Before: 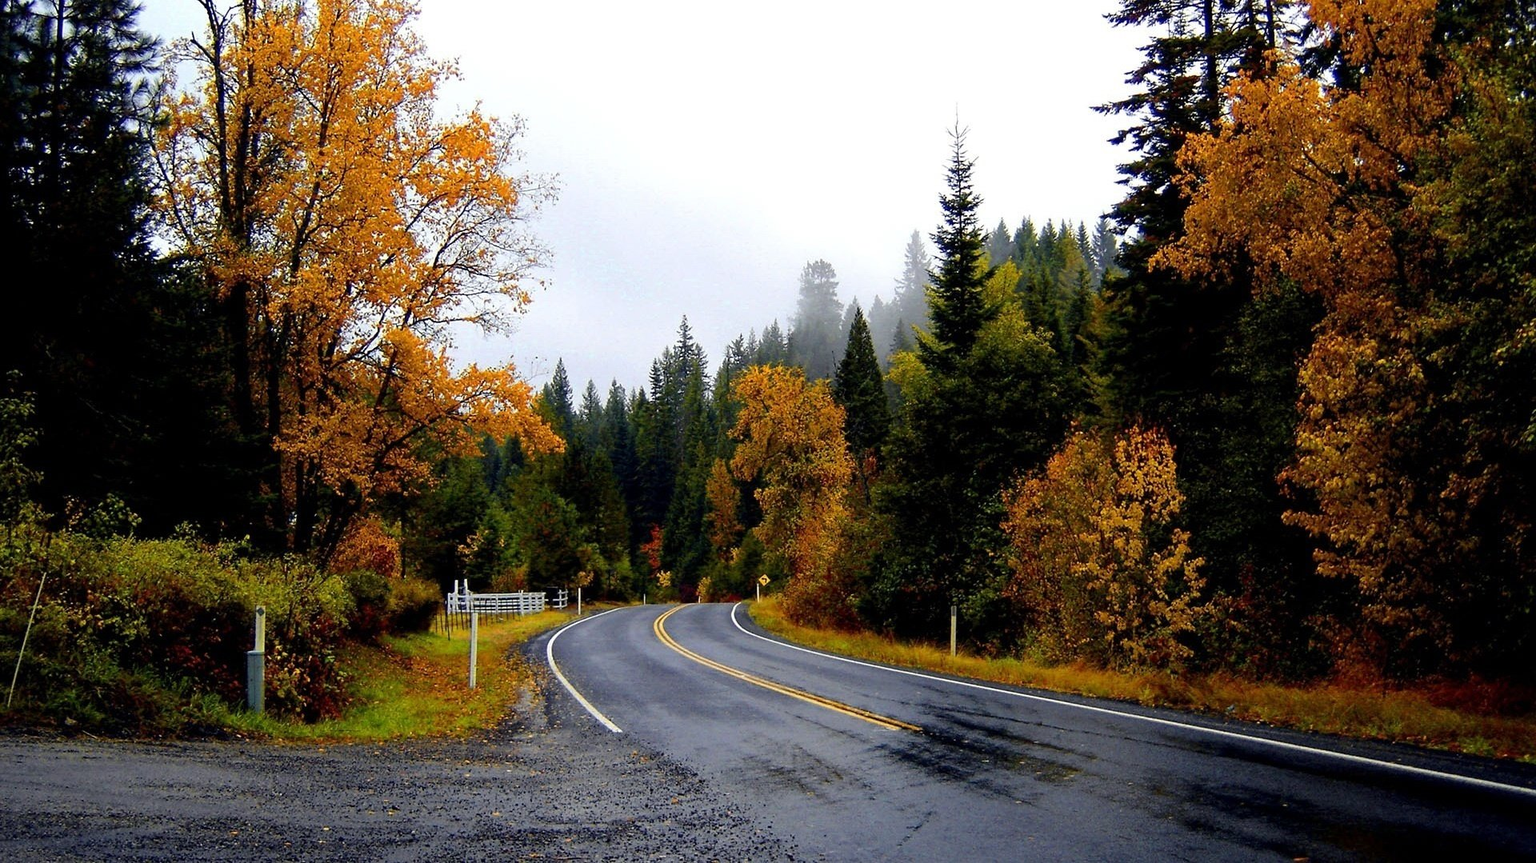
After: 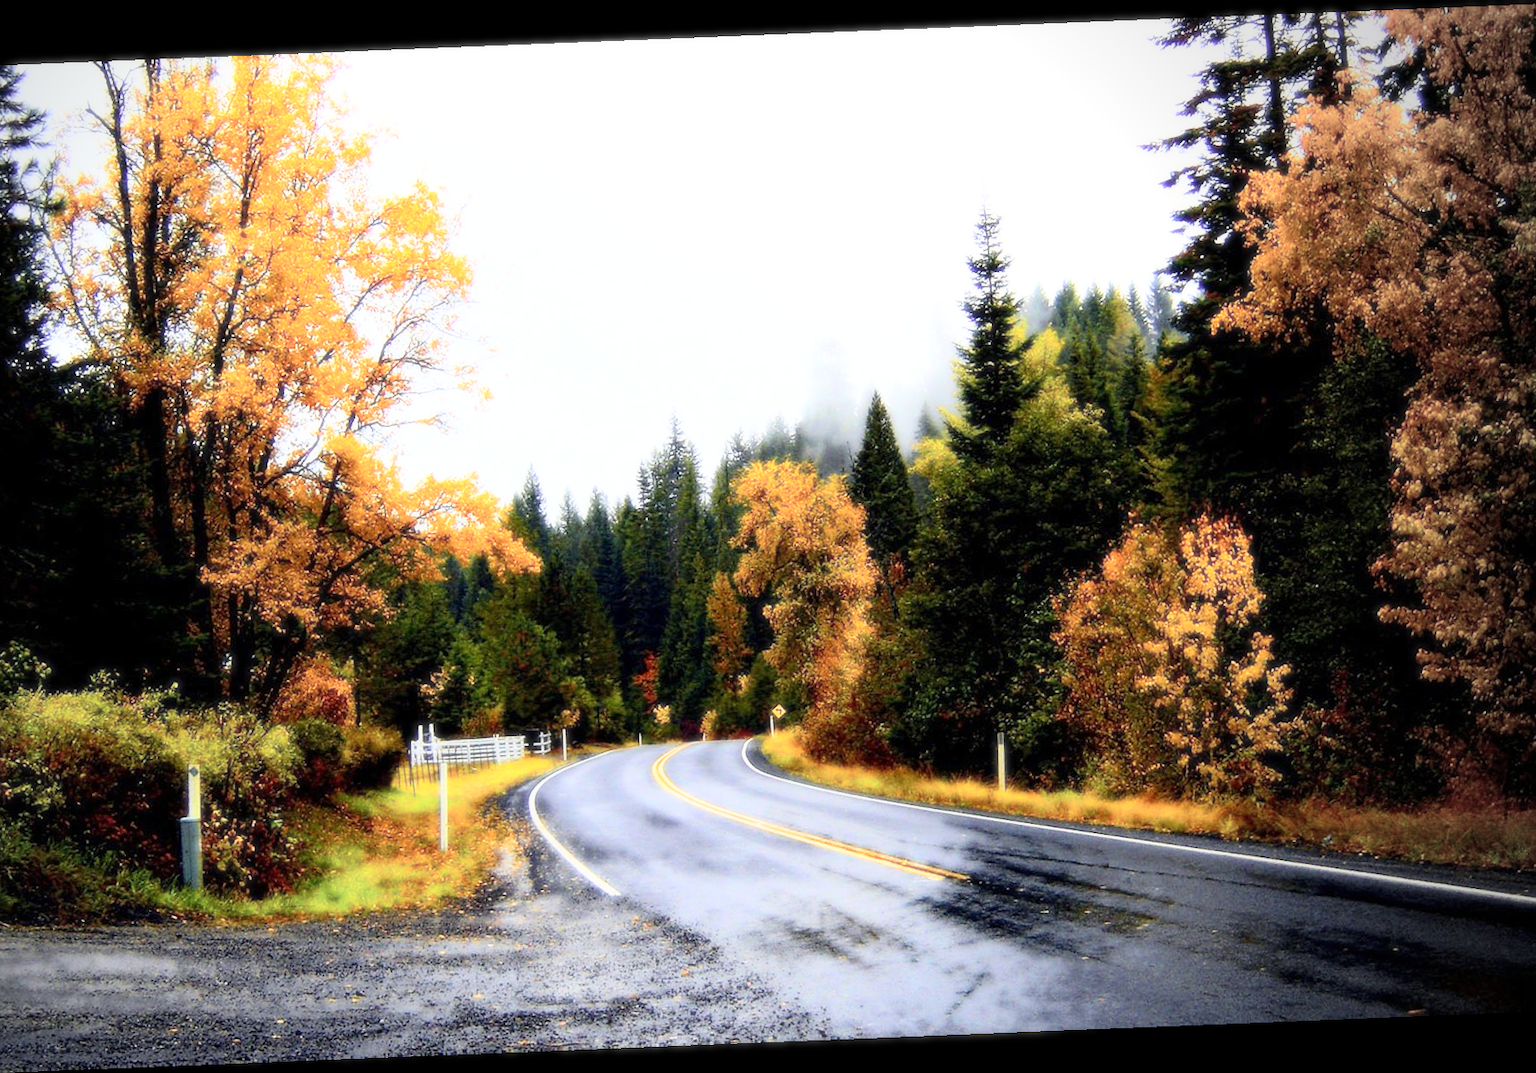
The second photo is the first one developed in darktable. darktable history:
vignetting: center (-0.15, 0.013)
crop: left 7.598%, right 7.873%
base curve: curves: ch0 [(0, 0) (0.088, 0.125) (0.176, 0.251) (0.354, 0.501) (0.613, 0.749) (1, 0.877)], preserve colors none
rotate and perspective: rotation -2.29°, automatic cropping off
exposure: exposure 0.217 EV, compensate highlight preservation false
bloom: size 0%, threshold 54.82%, strength 8.31%
